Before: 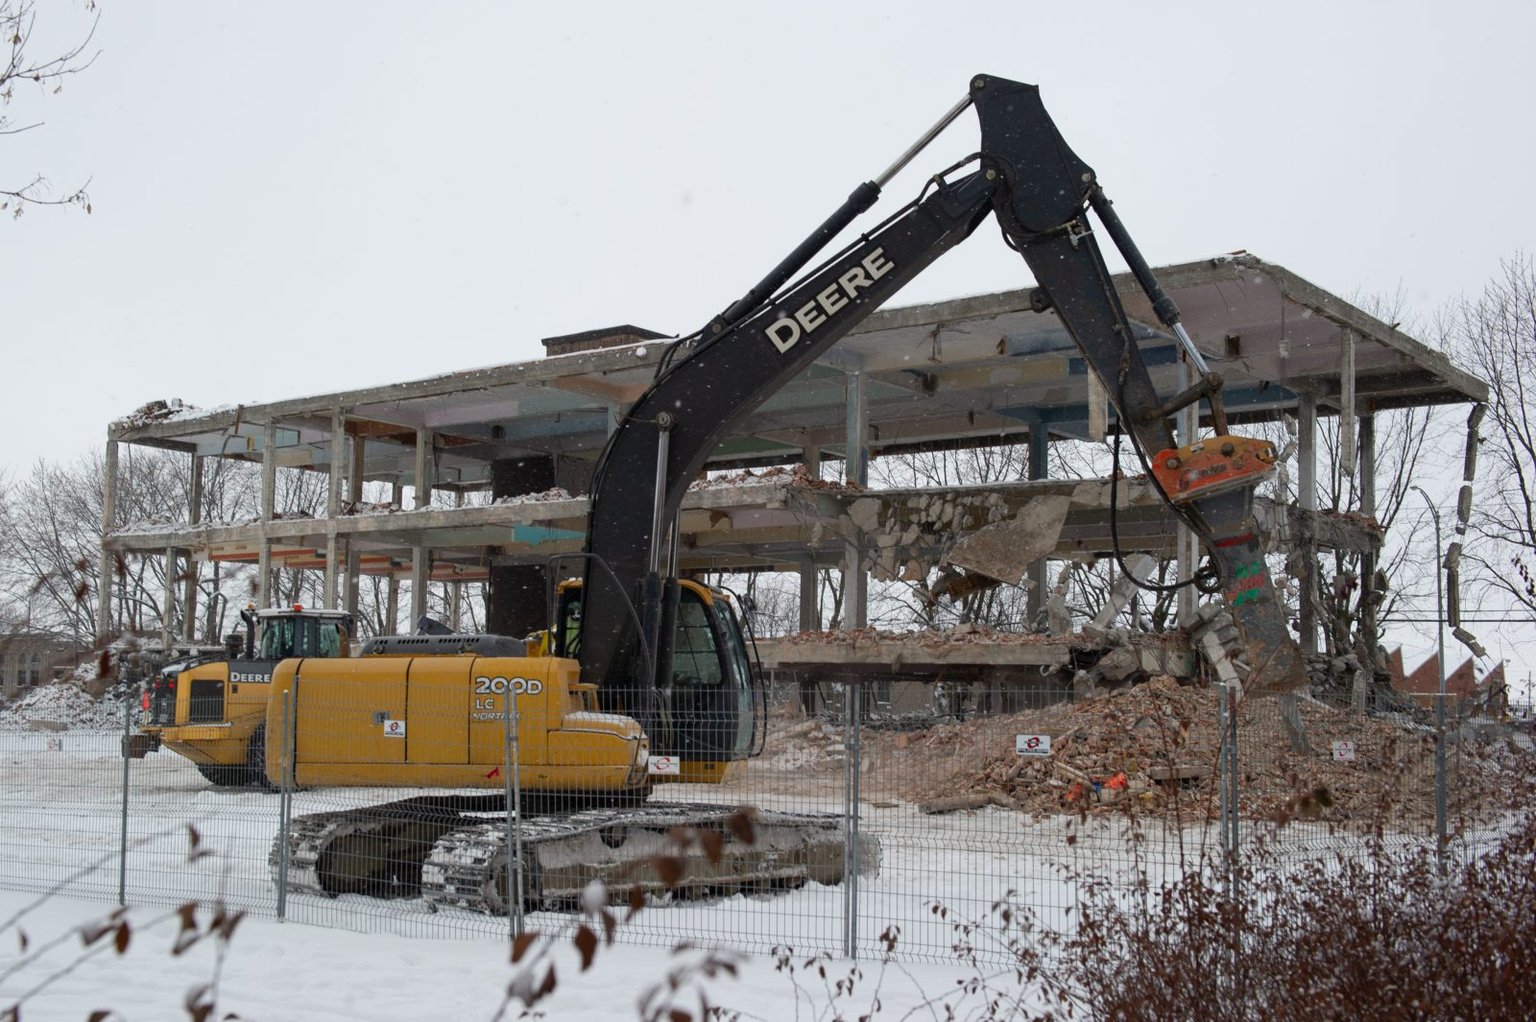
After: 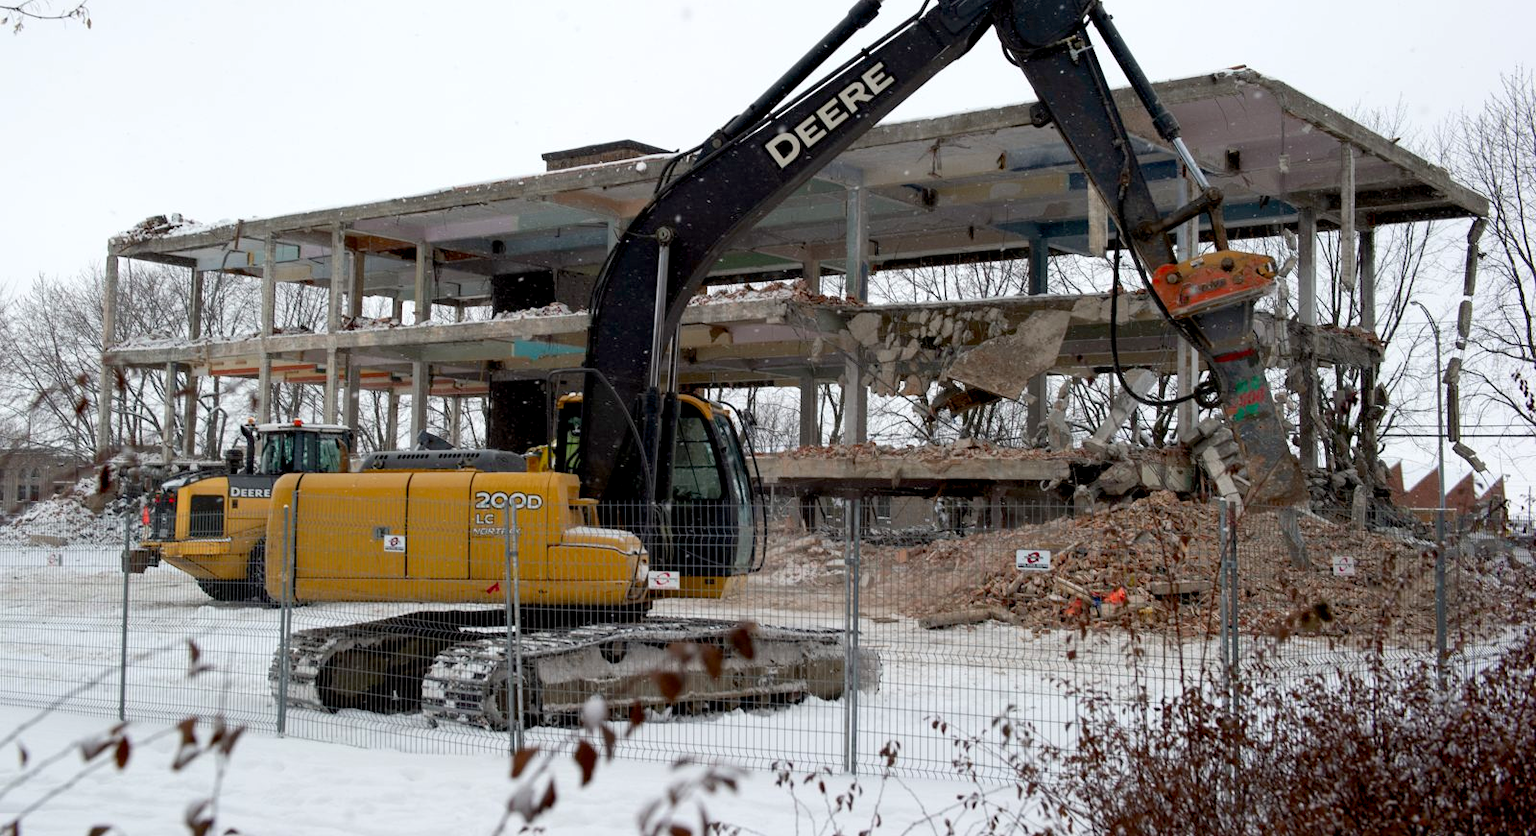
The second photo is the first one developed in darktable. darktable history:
levels: white 99.93%, levels [0, 0.48, 0.961]
crop and rotate: top 18.126%
exposure: black level correction 0.009, exposure 0.113 EV, compensate highlight preservation false
sharpen: radius 2.874, amount 0.866, threshold 47.369
